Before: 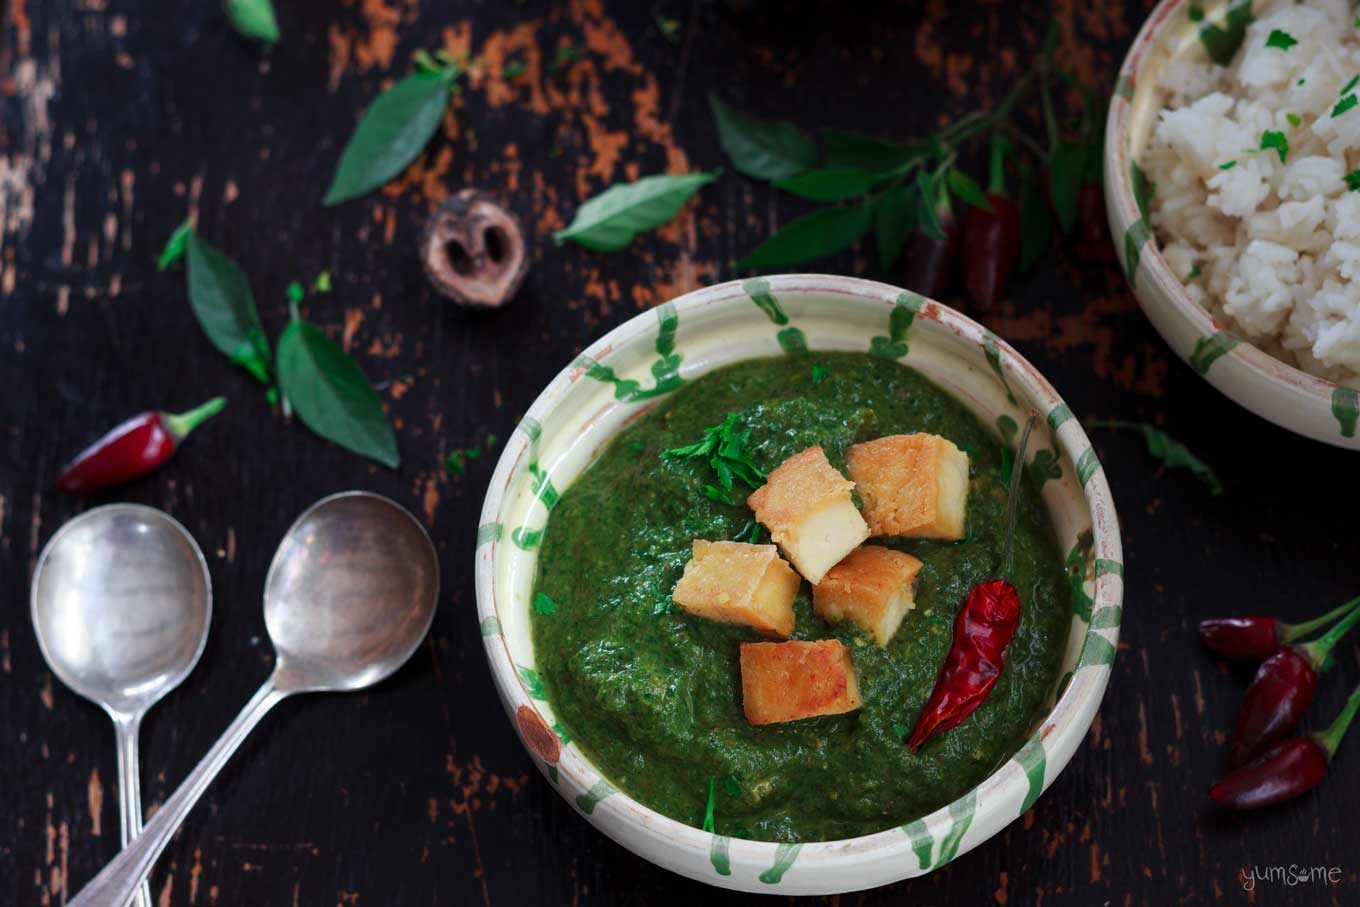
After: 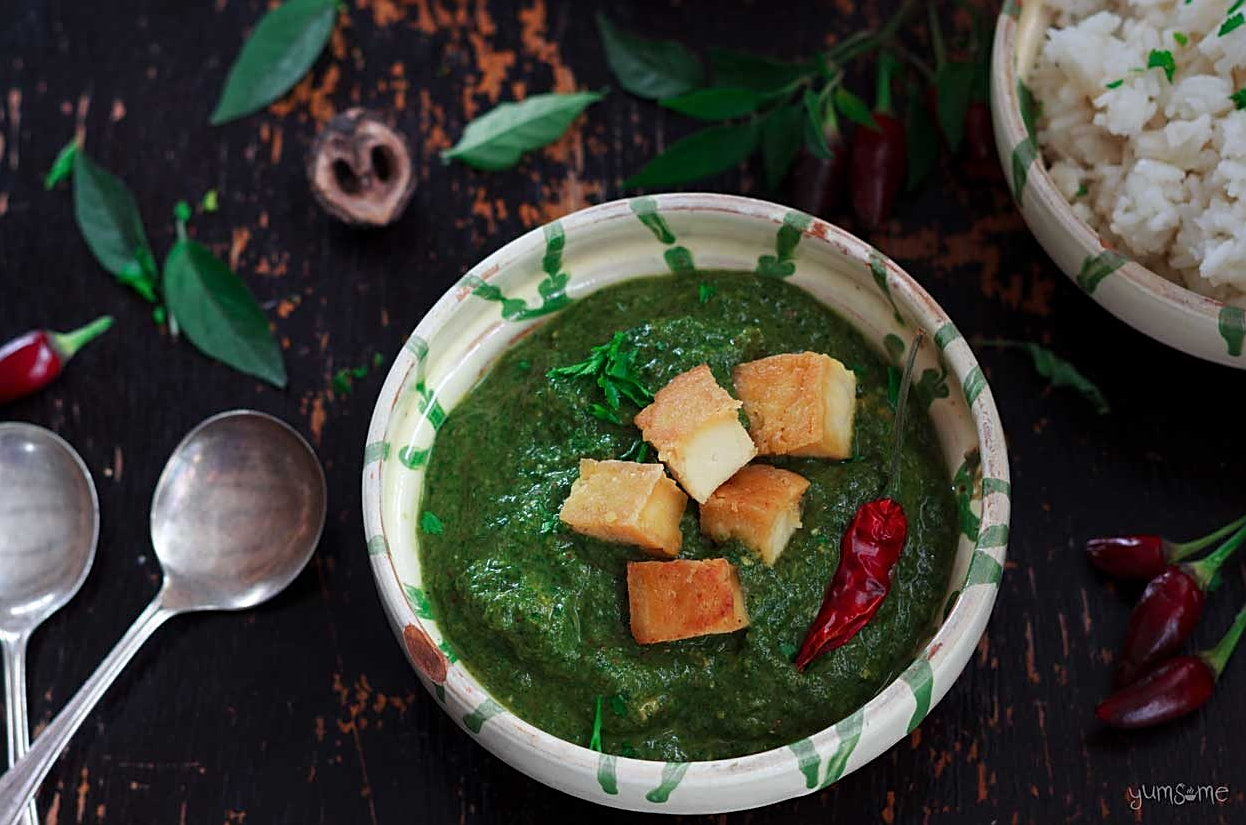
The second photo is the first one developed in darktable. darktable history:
sharpen: on, module defaults
crop and rotate: left 8.38%, top 8.968%
